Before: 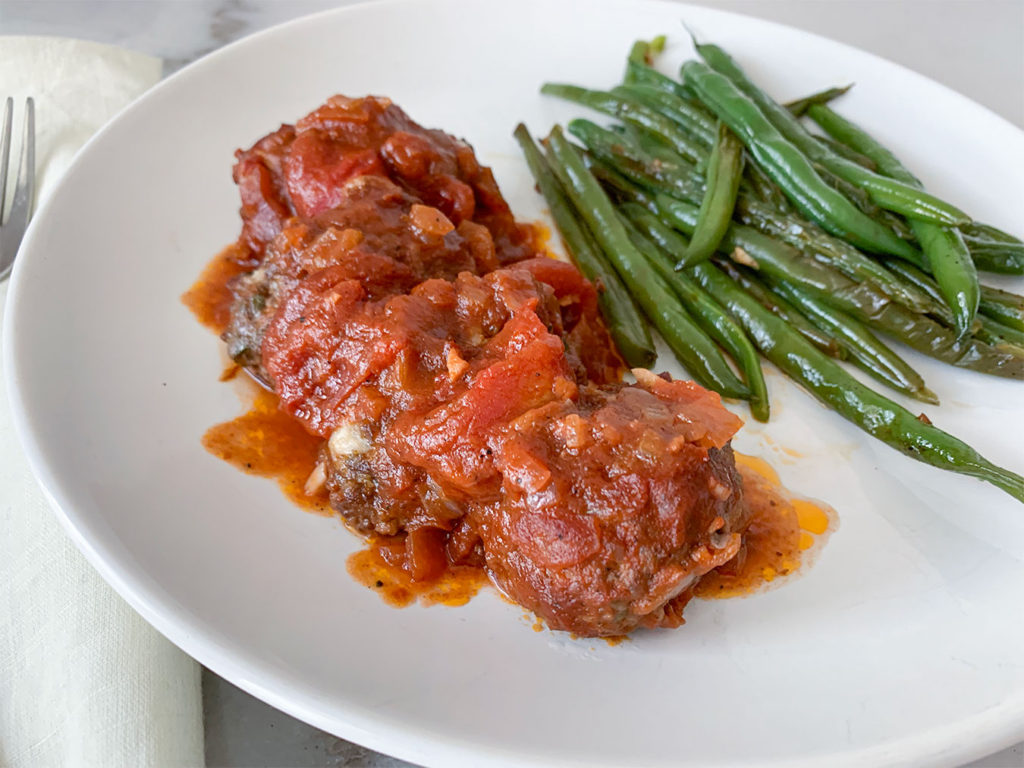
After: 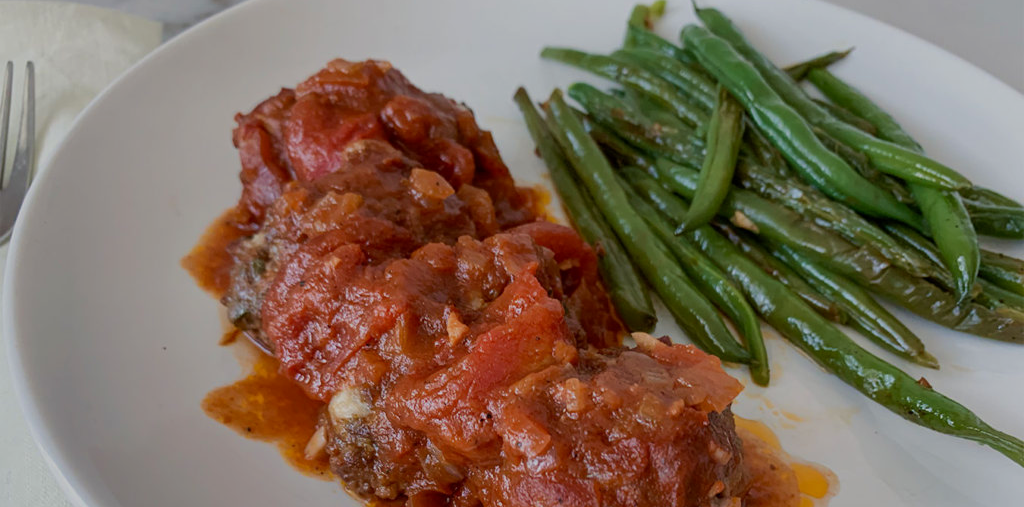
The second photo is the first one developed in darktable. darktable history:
velvia: on, module defaults
exposure: black level correction 0, exposure -0.845 EV, compensate highlight preservation false
crop and rotate: top 4.731%, bottom 29.166%
